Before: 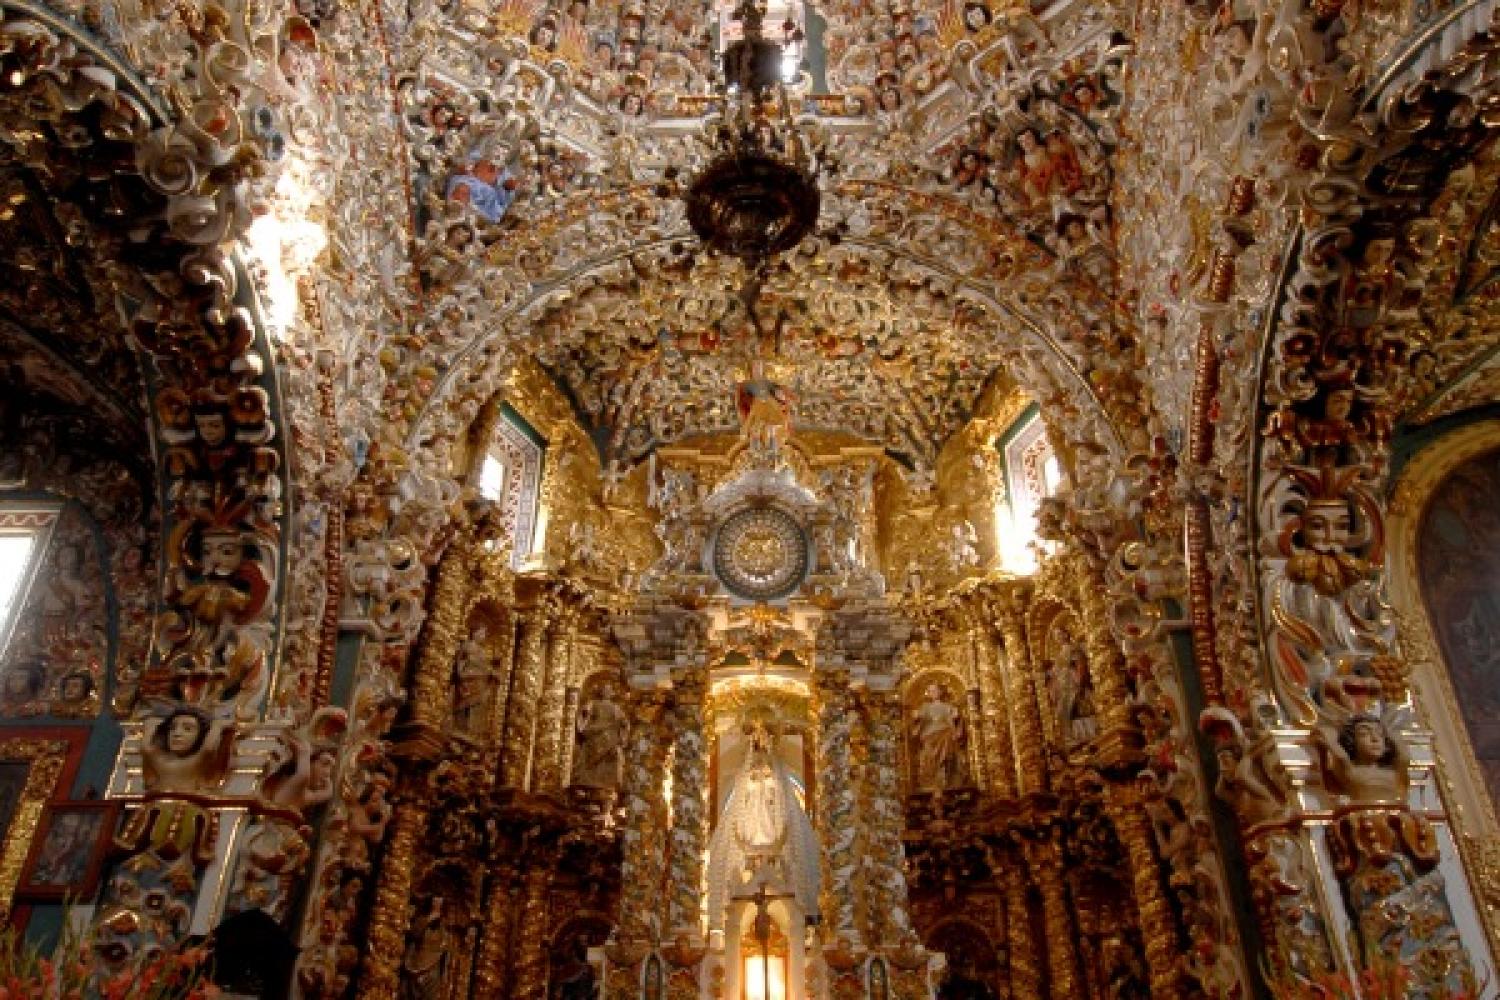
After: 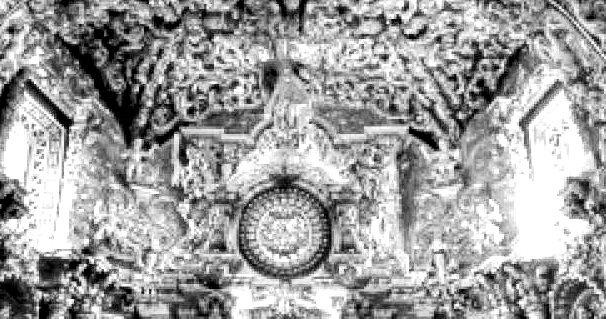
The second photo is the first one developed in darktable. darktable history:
tone equalizer: -8 EV -0.417 EV, -7 EV -0.389 EV, -6 EV -0.333 EV, -5 EV -0.222 EV, -3 EV 0.222 EV, -2 EV 0.333 EV, -1 EV 0.389 EV, +0 EV 0.417 EV, edges refinement/feathering 500, mask exposure compensation -1.57 EV, preserve details no
graduated density: on, module defaults
crop: left 31.751%, top 32.172%, right 27.8%, bottom 35.83%
exposure: black level correction 0, exposure 0.95 EV, compensate exposure bias true, compensate highlight preservation false
filmic rgb: black relative exposure -5.42 EV, white relative exposure 2.85 EV, dynamic range scaling -37.73%, hardness 4, contrast 1.605, highlights saturation mix -0.93%
monochrome: a 32, b 64, size 2.3, highlights 1
local contrast: highlights 100%, shadows 100%, detail 200%, midtone range 0.2
color calibration: output R [0.994, 0.059, -0.119, 0], output G [-0.036, 1.09, -0.119, 0], output B [0.078, -0.108, 0.961, 0], illuminant custom, x 0.371, y 0.382, temperature 4281.14 K
